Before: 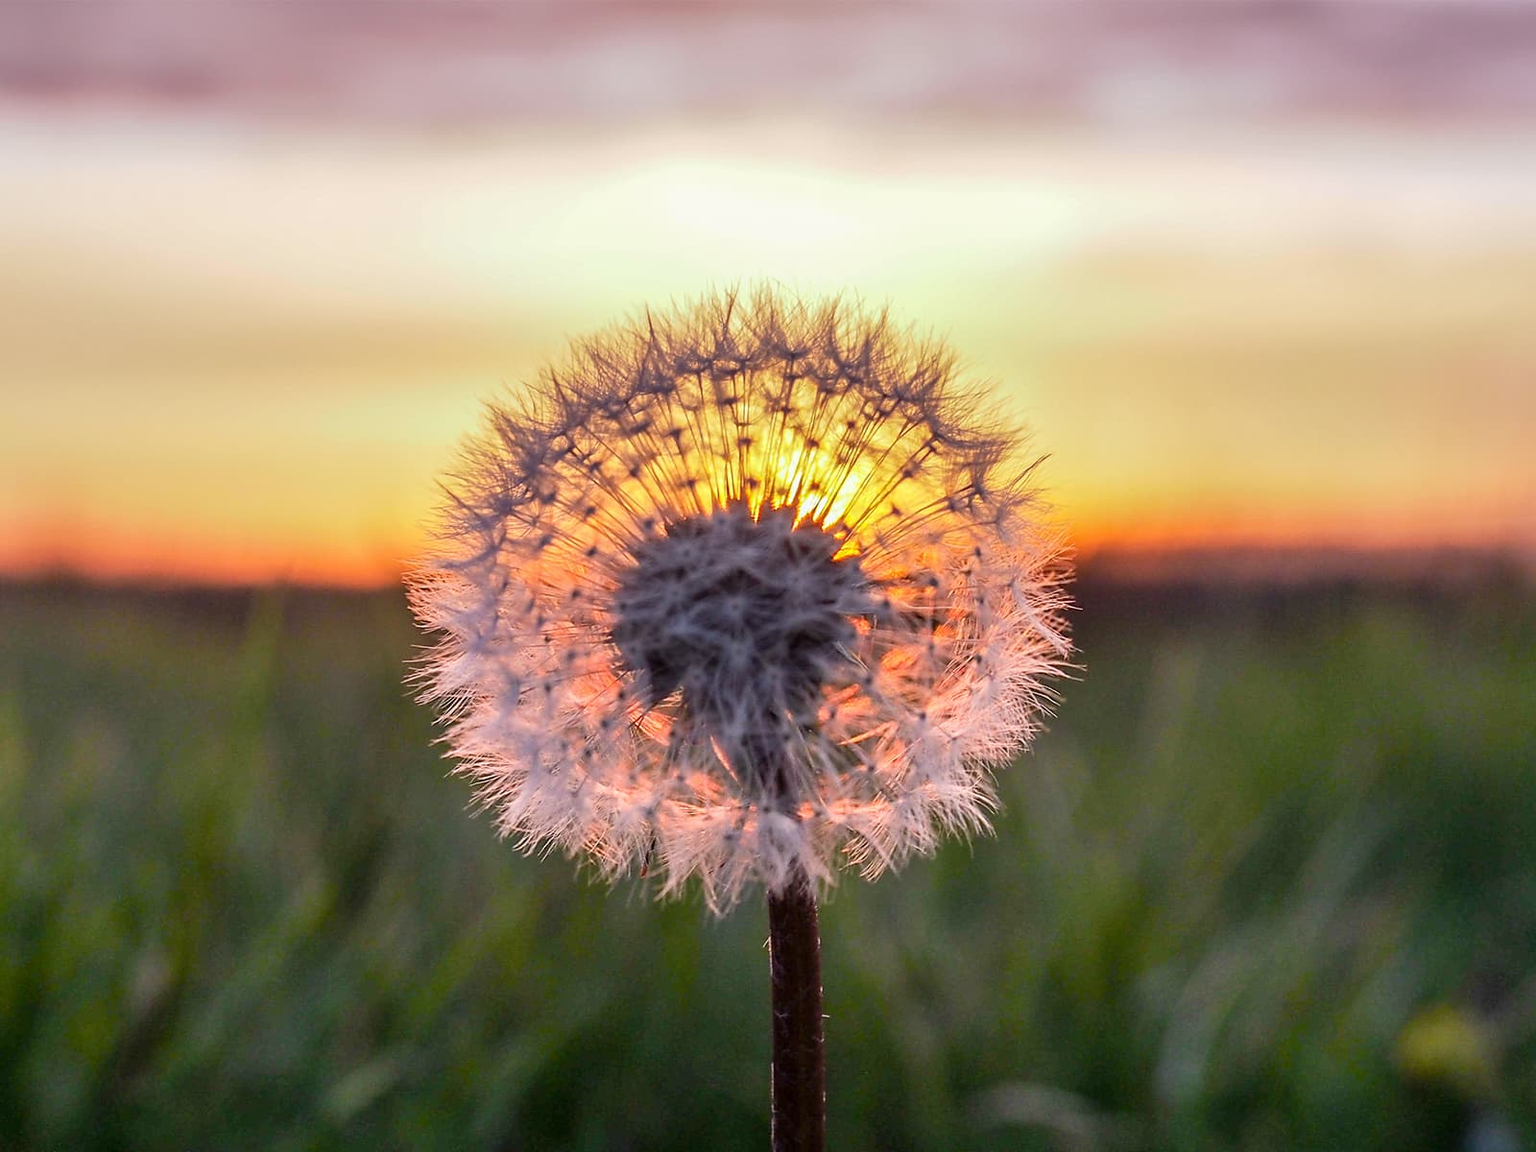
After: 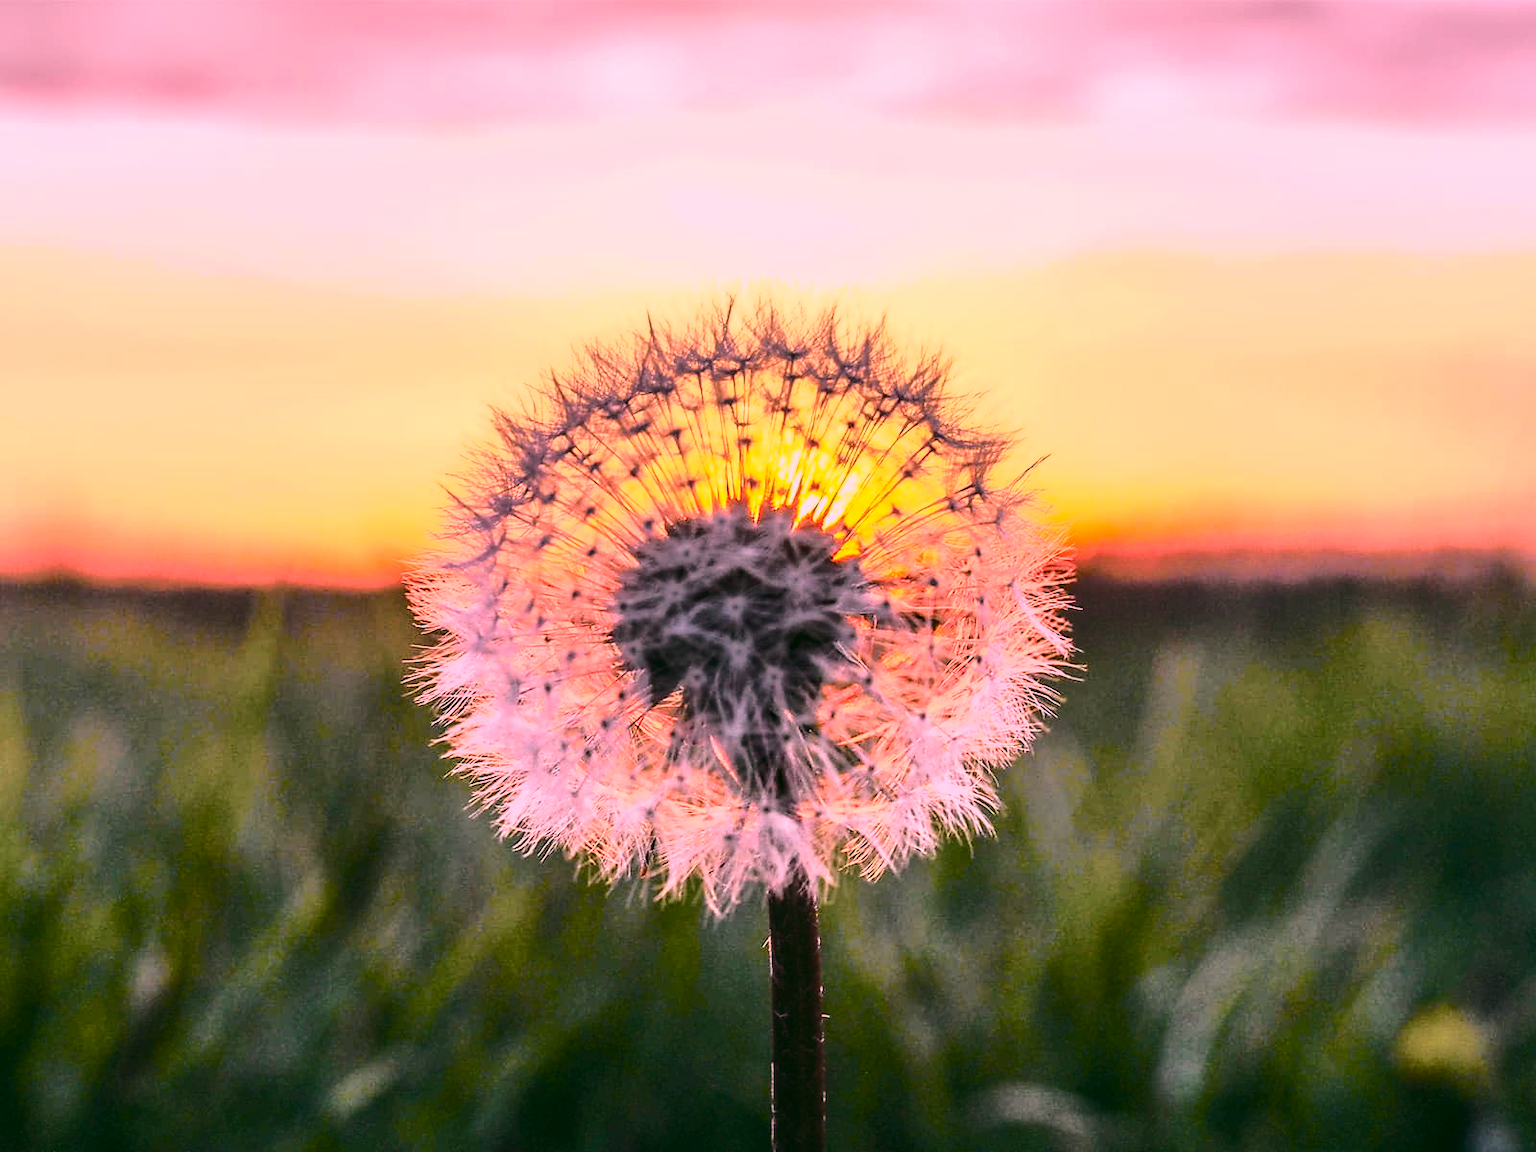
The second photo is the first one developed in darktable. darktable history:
color correction: highlights a* 4.02, highlights b* 4.98, shadows a* -7.55, shadows b* 4.98
white balance: red 1.188, blue 1.11
lowpass: radius 0.1, contrast 0.85, saturation 1.1, unbound 0
tone equalizer: -8 EV -0.75 EV, -7 EV -0.7 EV, -6 EV -0.6 EV, -5 EV -0.4 EV, -3 EV 0.4 EV, -2 EV 0.6 EV, -1 EV 0.7 EV, +0 EV 0.75 EV, edges refinement/feathering 500, mask exposure compensation -1.57 EV, preserve details no
local contrast: on, module defaults
tone curve: curves: ch0 [(0, 0) (0.081, 0.044) (0.185, 0.13) (0.283, 0.238) (0.416, 0.449) (0.495, 0.524) (0.686, 0.743) (0.826, 0.865) (0.978, 0.988)]; ch1 [(0, 0) (0.147, 0.166) (0.321, 0.362) (0.371, 0.402) (0.423, 0.442) (0.479, 0.472) (0.505, 0.497) (0.521, 0.506) (0.551, 0.537) (0.586, 0.574) (0.625, 0.618) (0.68, 0.681) (1, 1)]; ch2 [(0, 0) (0.346, 0.362) (0.404, 0.427) (0.502, 0.495) (0.531, 0.513) (0.547, 0.533) (0.582, 0.596) (0.629, 0.631) (0.717, 0.678) (1, 1)], color space Lab, independent channels, preserve colors none
